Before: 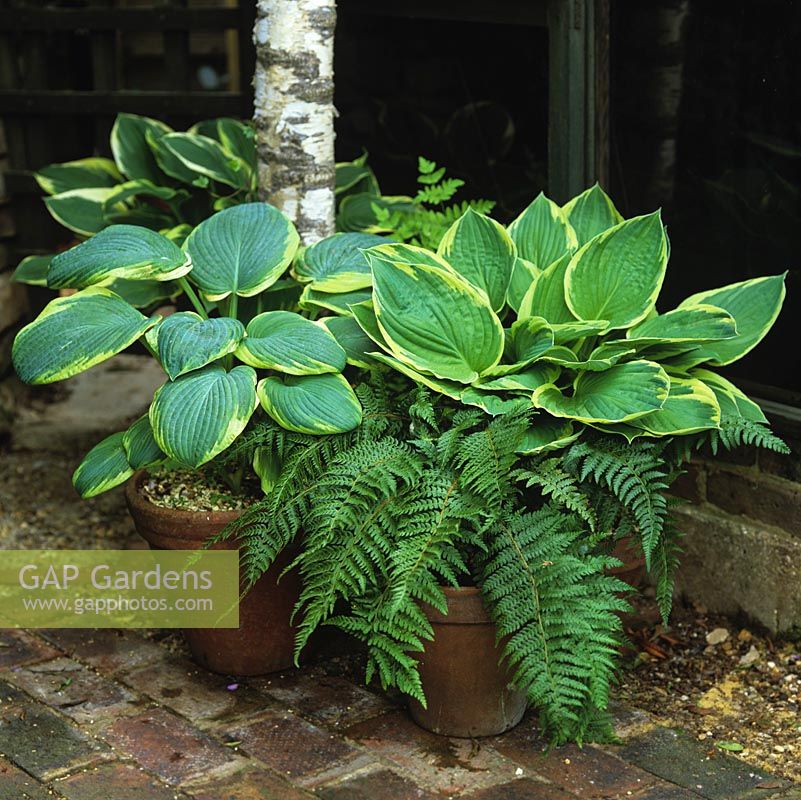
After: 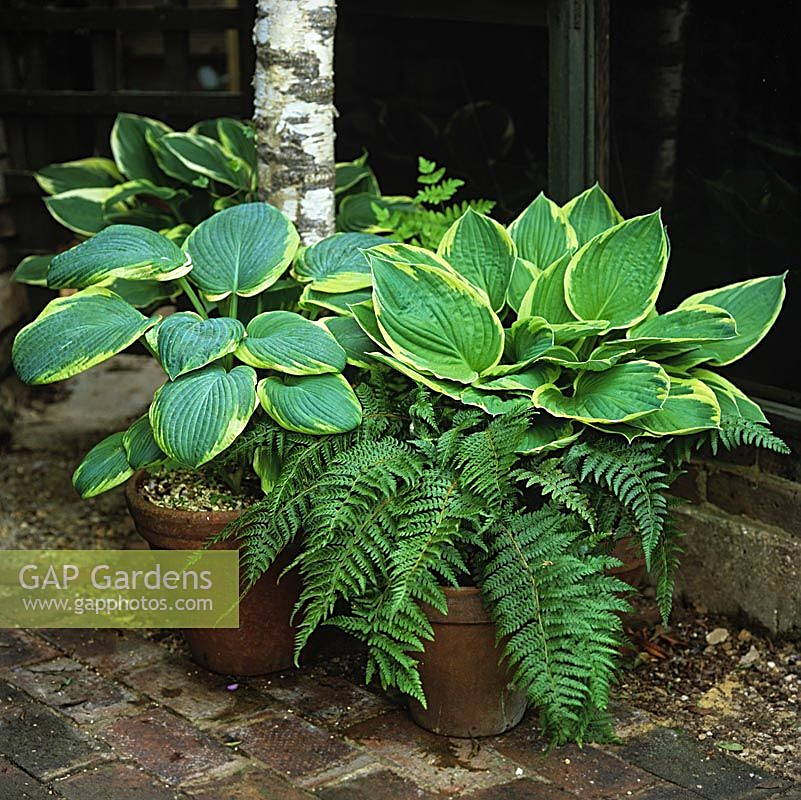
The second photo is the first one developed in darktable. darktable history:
sharpen: on, module defaults
vignetting: fall-off start 91.24%, unbound false
